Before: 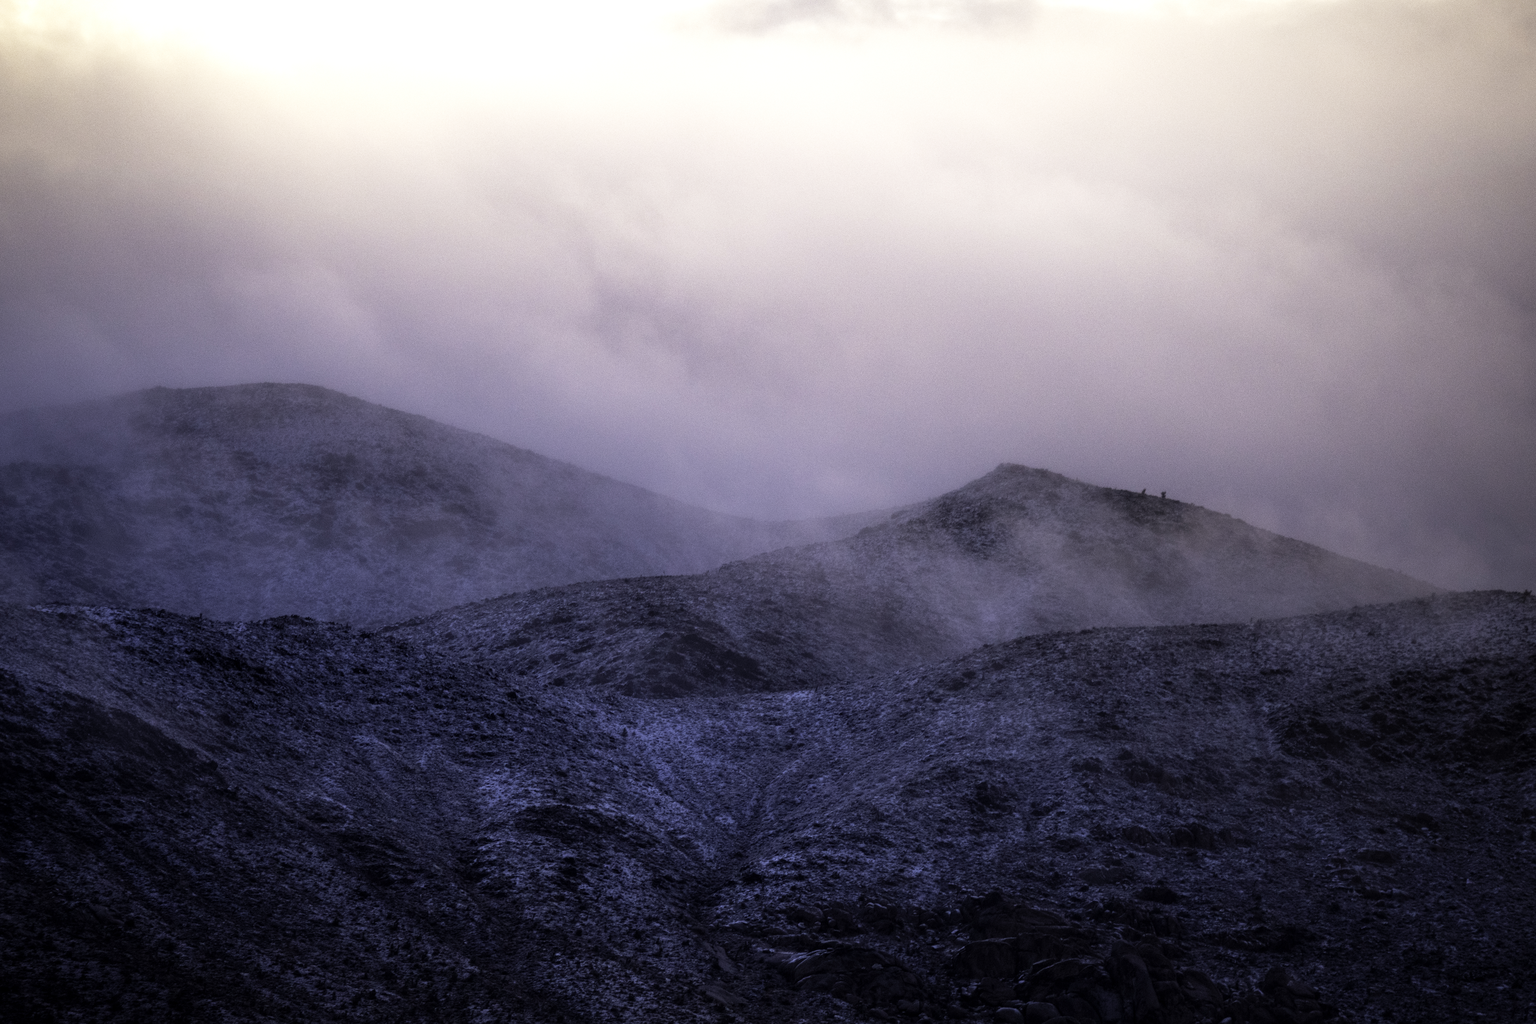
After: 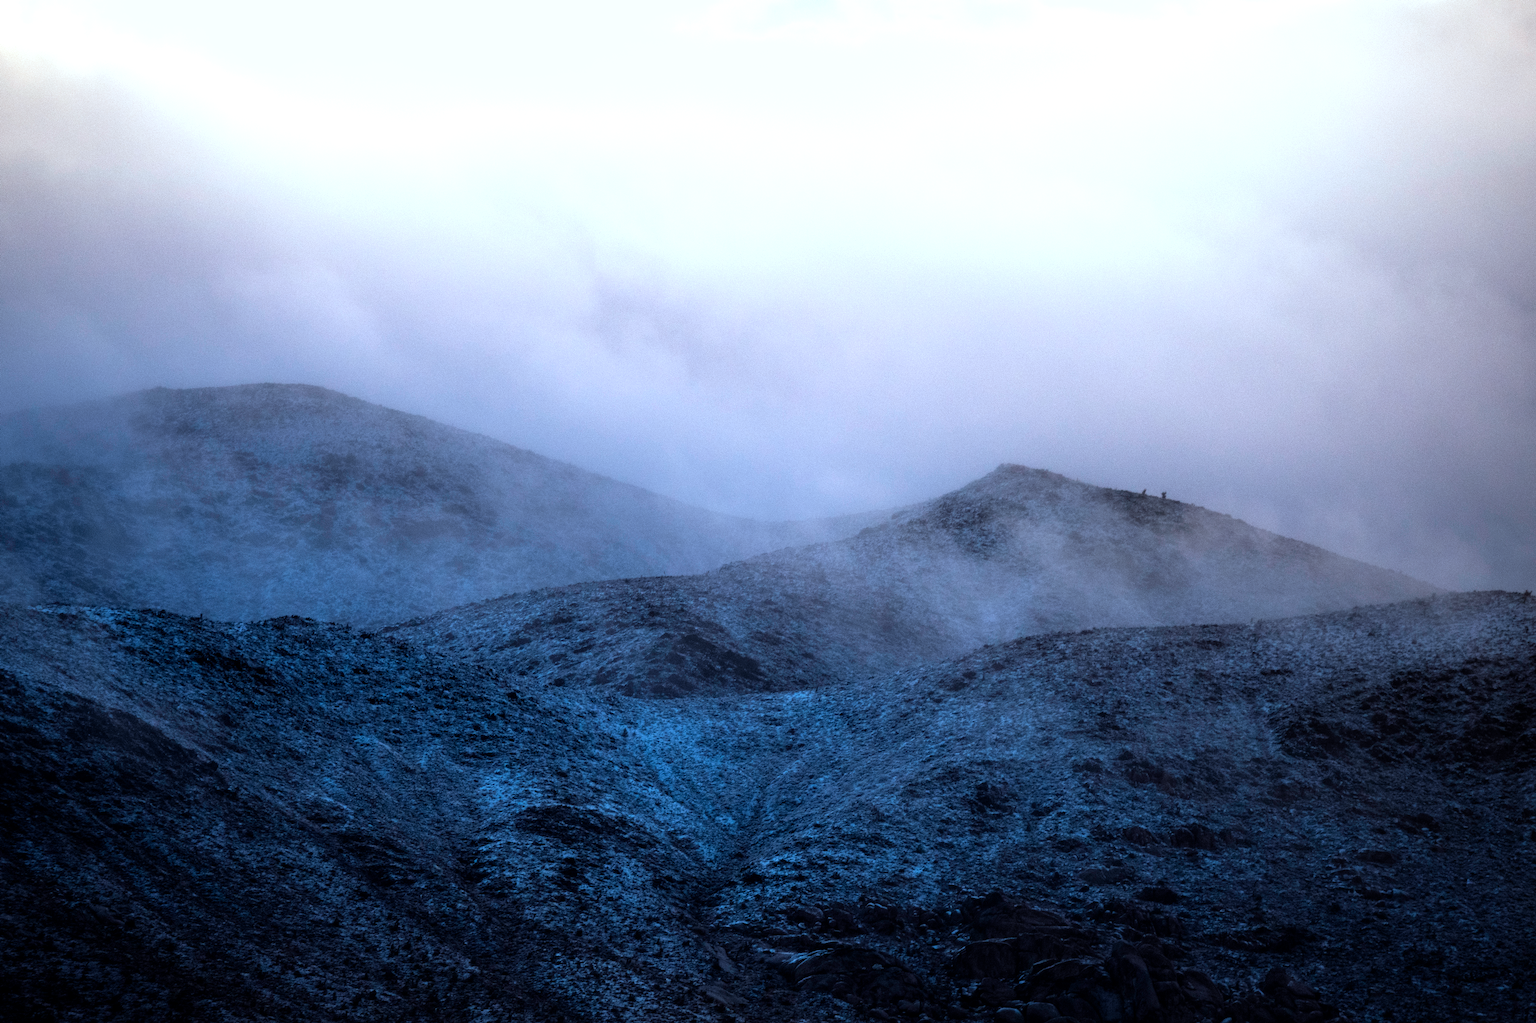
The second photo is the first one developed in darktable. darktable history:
color correction: highlights a* -11.3, highlights b* -14.87
tone equalizer: -8 EV -0.405 EV, -7 EV -0.357 EV, -6 EV -0.314 EV, -5 EV -0.256 EV, -3 EV 0.244 EV, -2 EV 0.34 EV, -1 EV 0.397 EV, +0 EV 0.418 EV
